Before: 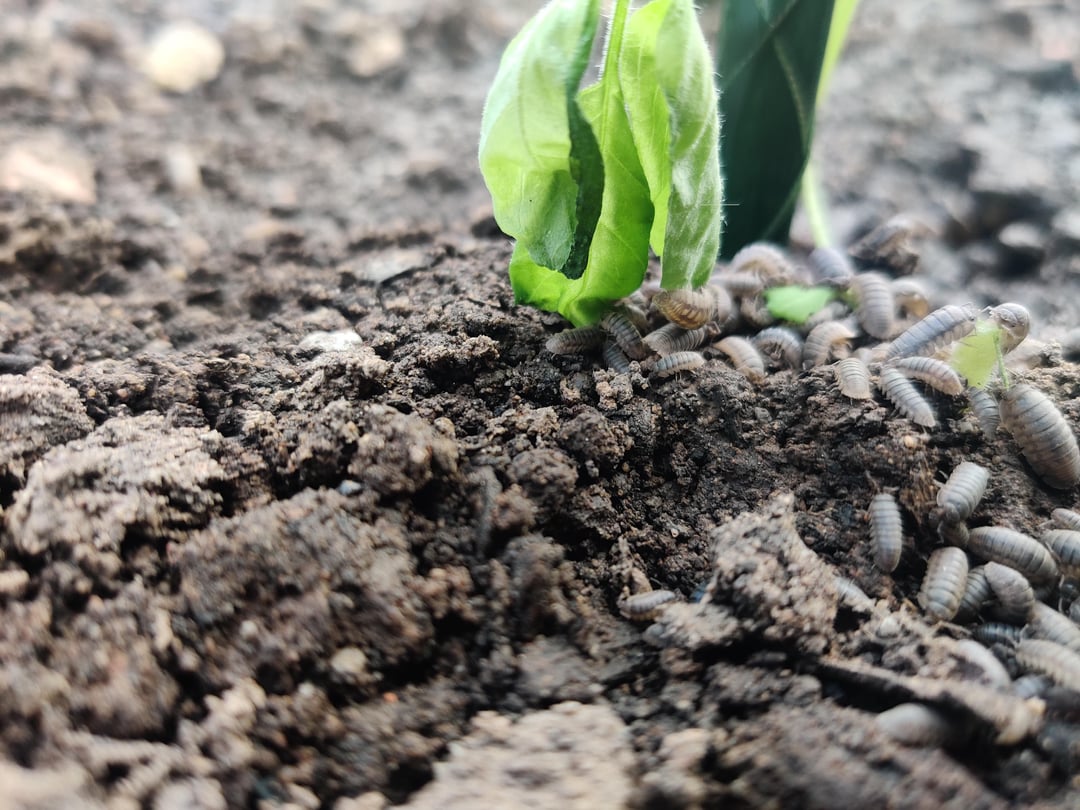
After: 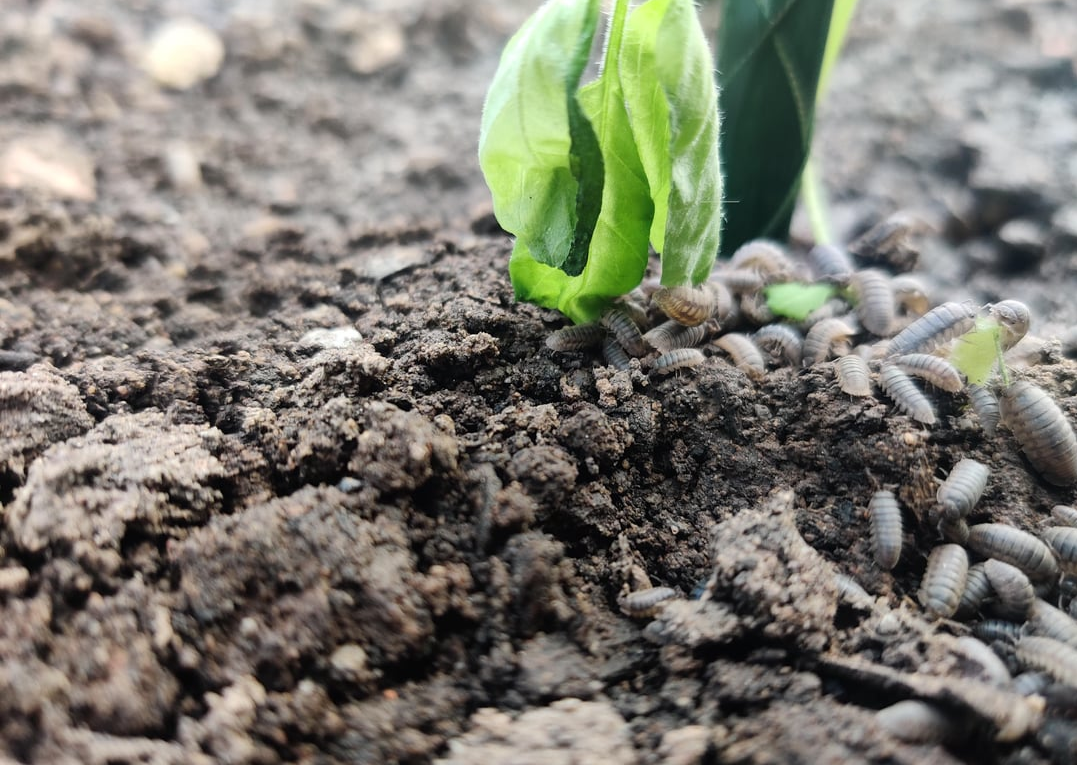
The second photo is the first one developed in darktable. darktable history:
crop: top 0.409%, right 0.257%, bottom 5.091%
